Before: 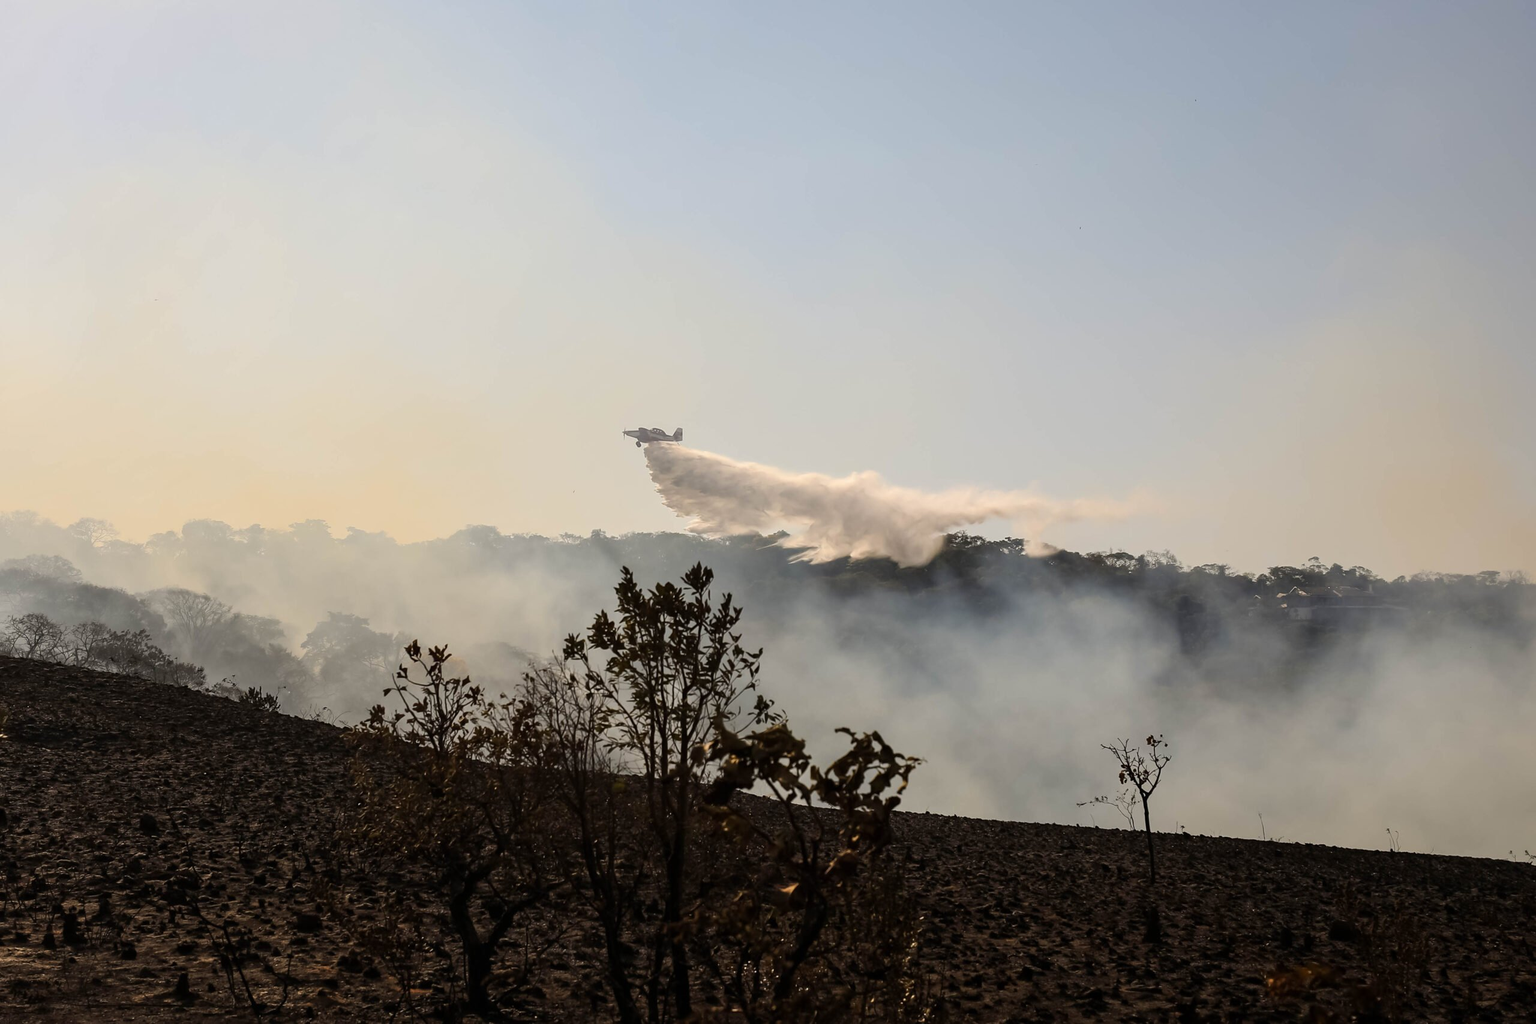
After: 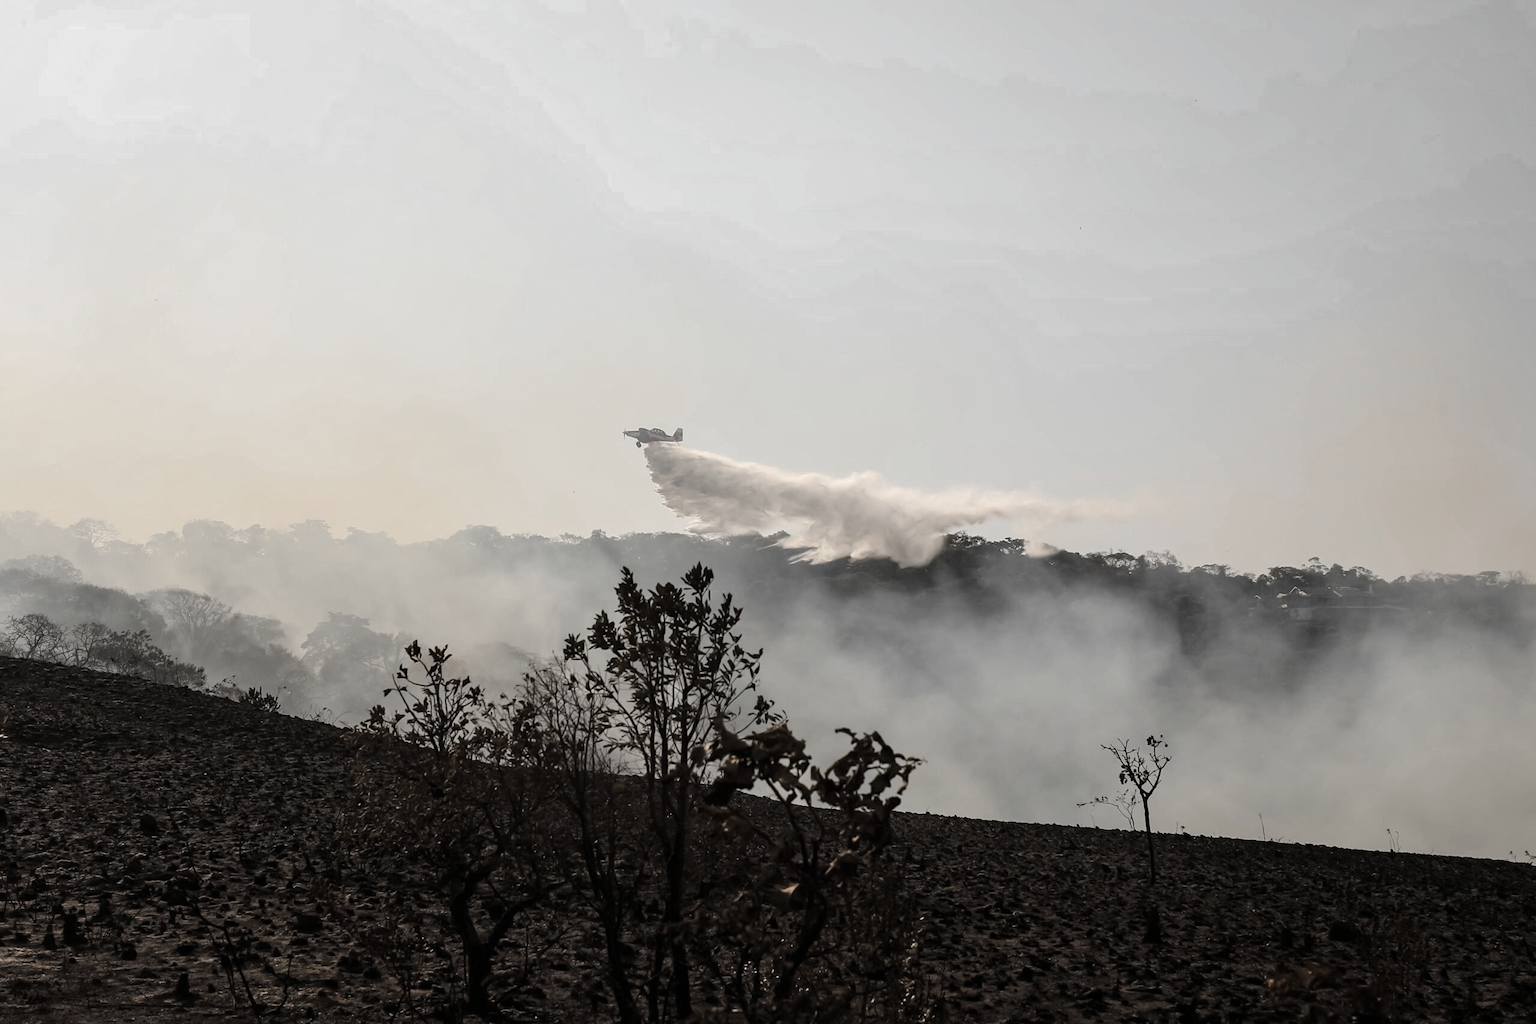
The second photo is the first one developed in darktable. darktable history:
levels: mode automatic
color zones: curves: ch0 [(0, 0.613) (0.01, 0.613) (0.245, 0.448) (0.498, 0.529) (0.642, 0.665) (0.879, 0.777) (0.99, 0.613)]; ch1 [(0, 0.035) (0.121, 0.189) (0.259, 0.197) (0.415, 0.061) (0.589, 0.022) (0.732, 0.022) (0.857, 0.026) (0.991, 0.053)]
